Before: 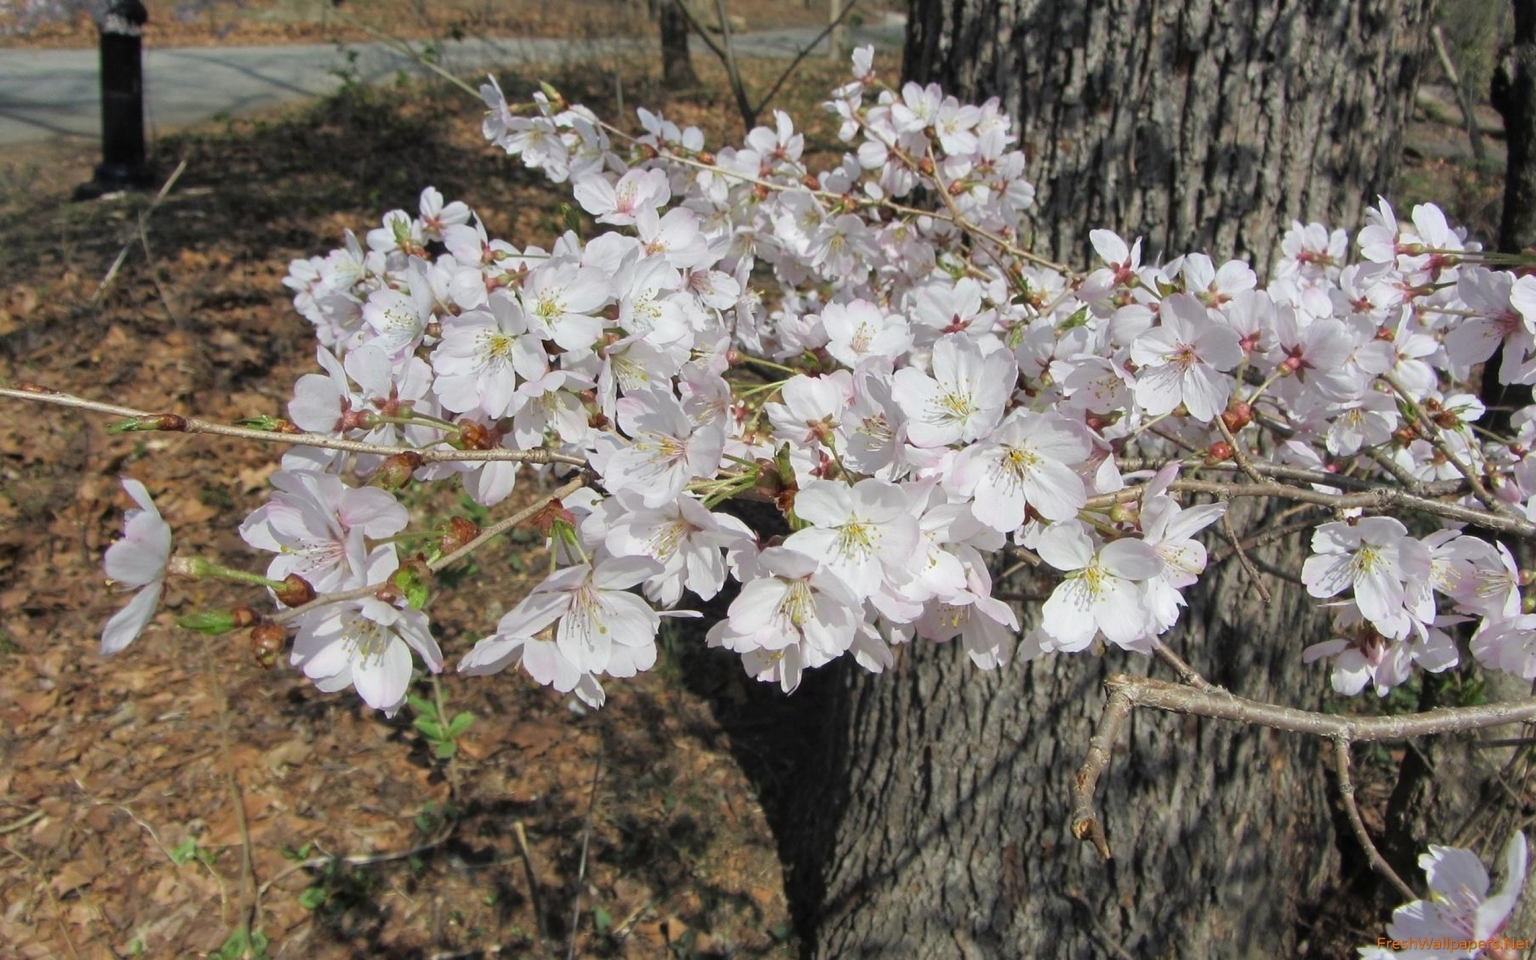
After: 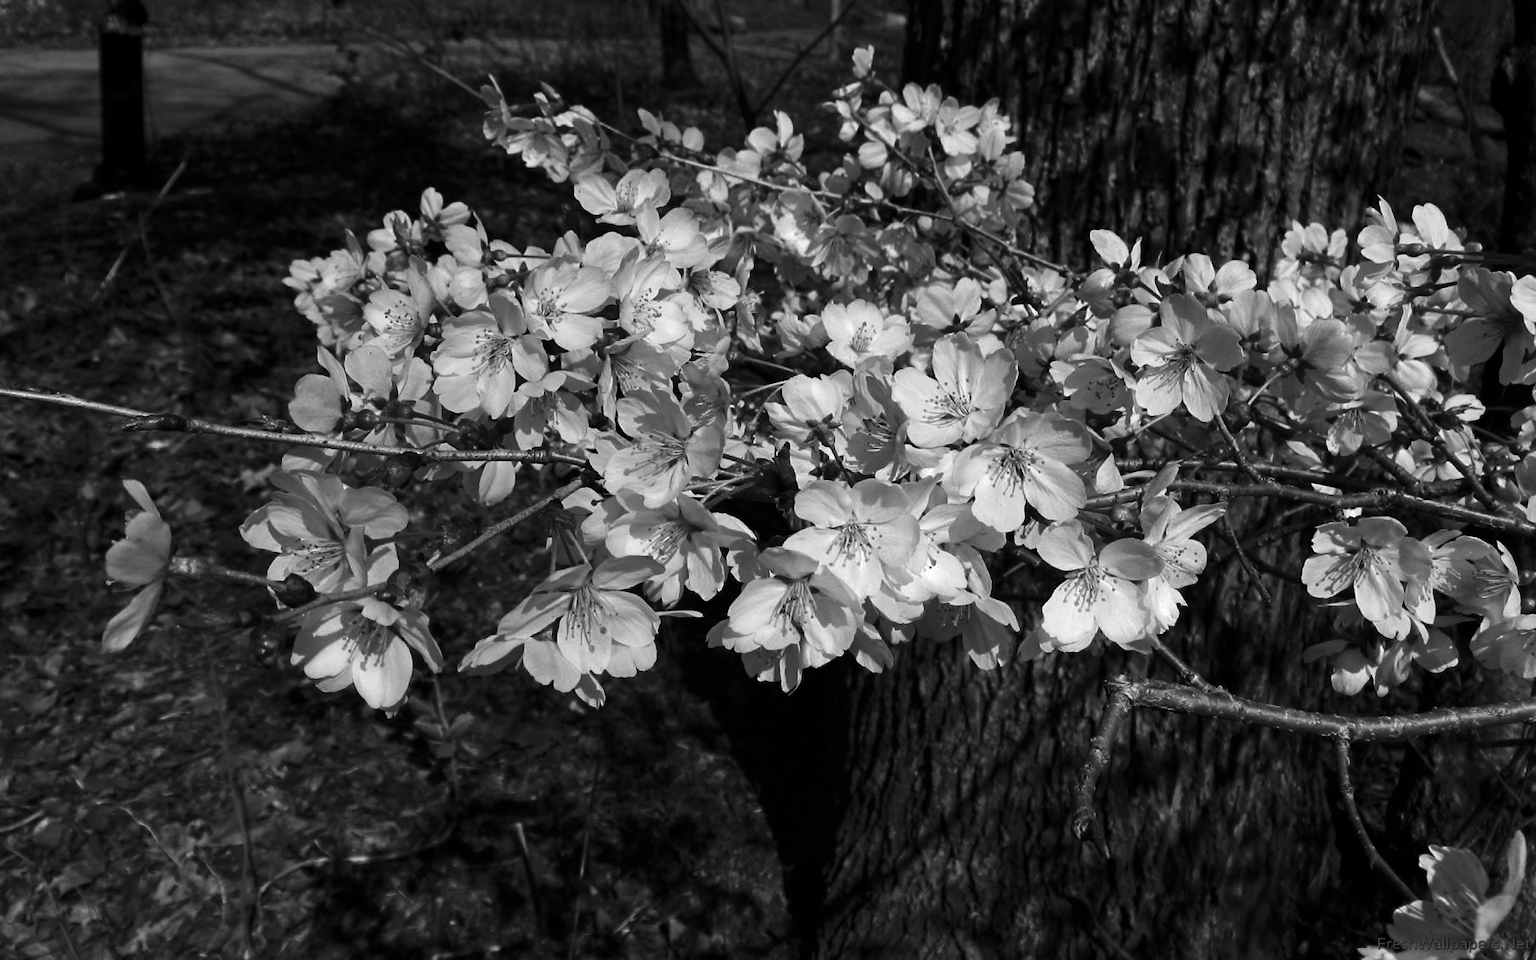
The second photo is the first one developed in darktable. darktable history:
color zones: curves: ch1 [(0, 0.679) (0.143, 0.647) (0.286, 0.261) (0.378, -0.011) (0.571, 0.396) (0.714, 0.399) (0.857, 0.406) (1, 0.679)]
color balance rgb: shadows lift › chroma 1.018%, shadows lift › hue 243.25°, power › hue 207.6°, highlights gain › luminance 17.2%, highlights gain › chroma 2.85%, highlights gain › hue 256.7°, linear chroma grading › global chroma 42.228%, perceptual saturation grading › global saturation -27.596%
contrast brightness saturation: contrast -0.033, brightness -0.582, saturation -0.991
tone curve: curves: ch0 [(0, 0) (0.227, 0.17) (0.766, 0.774) (1, 1)]; ch1 [(0, 0) (0.114, 0.127) (0.437, 0.452) (0.498, 0.495) (0.579, 0.602) (1, 1)]; ch2 [(0, 0) (0.233, 0.259) (0.493, 0.492) (0.568, 0.596) (1, 1)], preserve colors none
